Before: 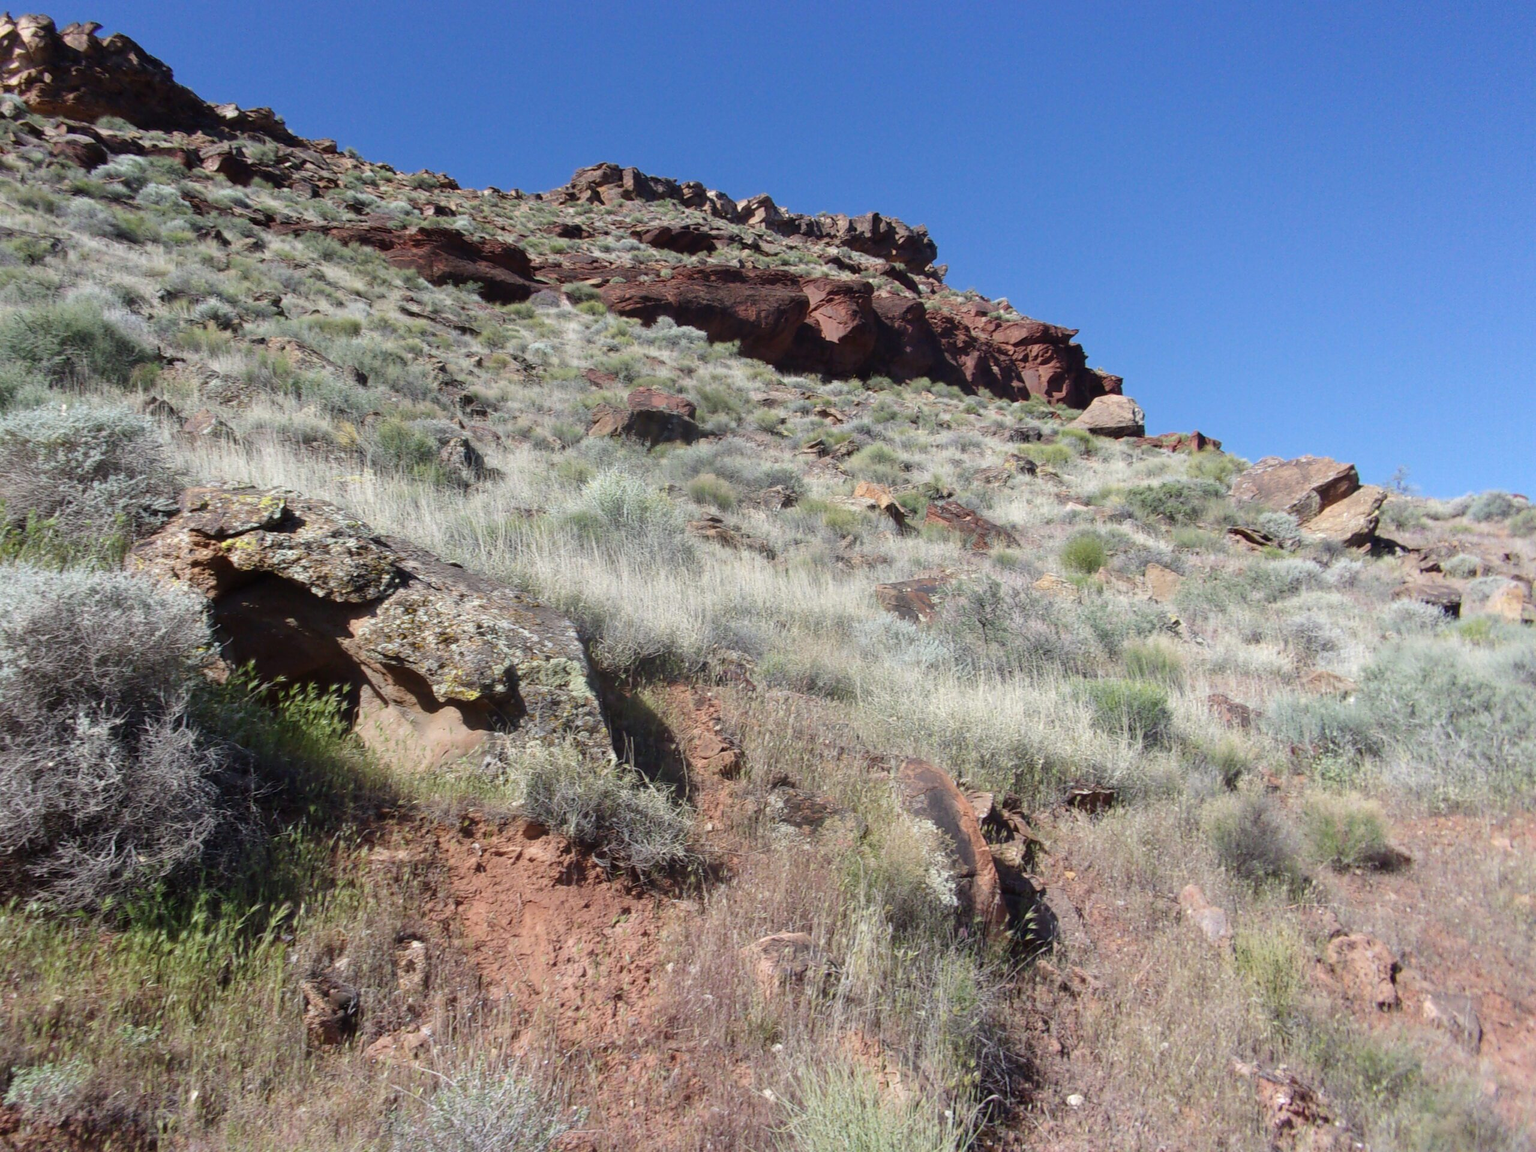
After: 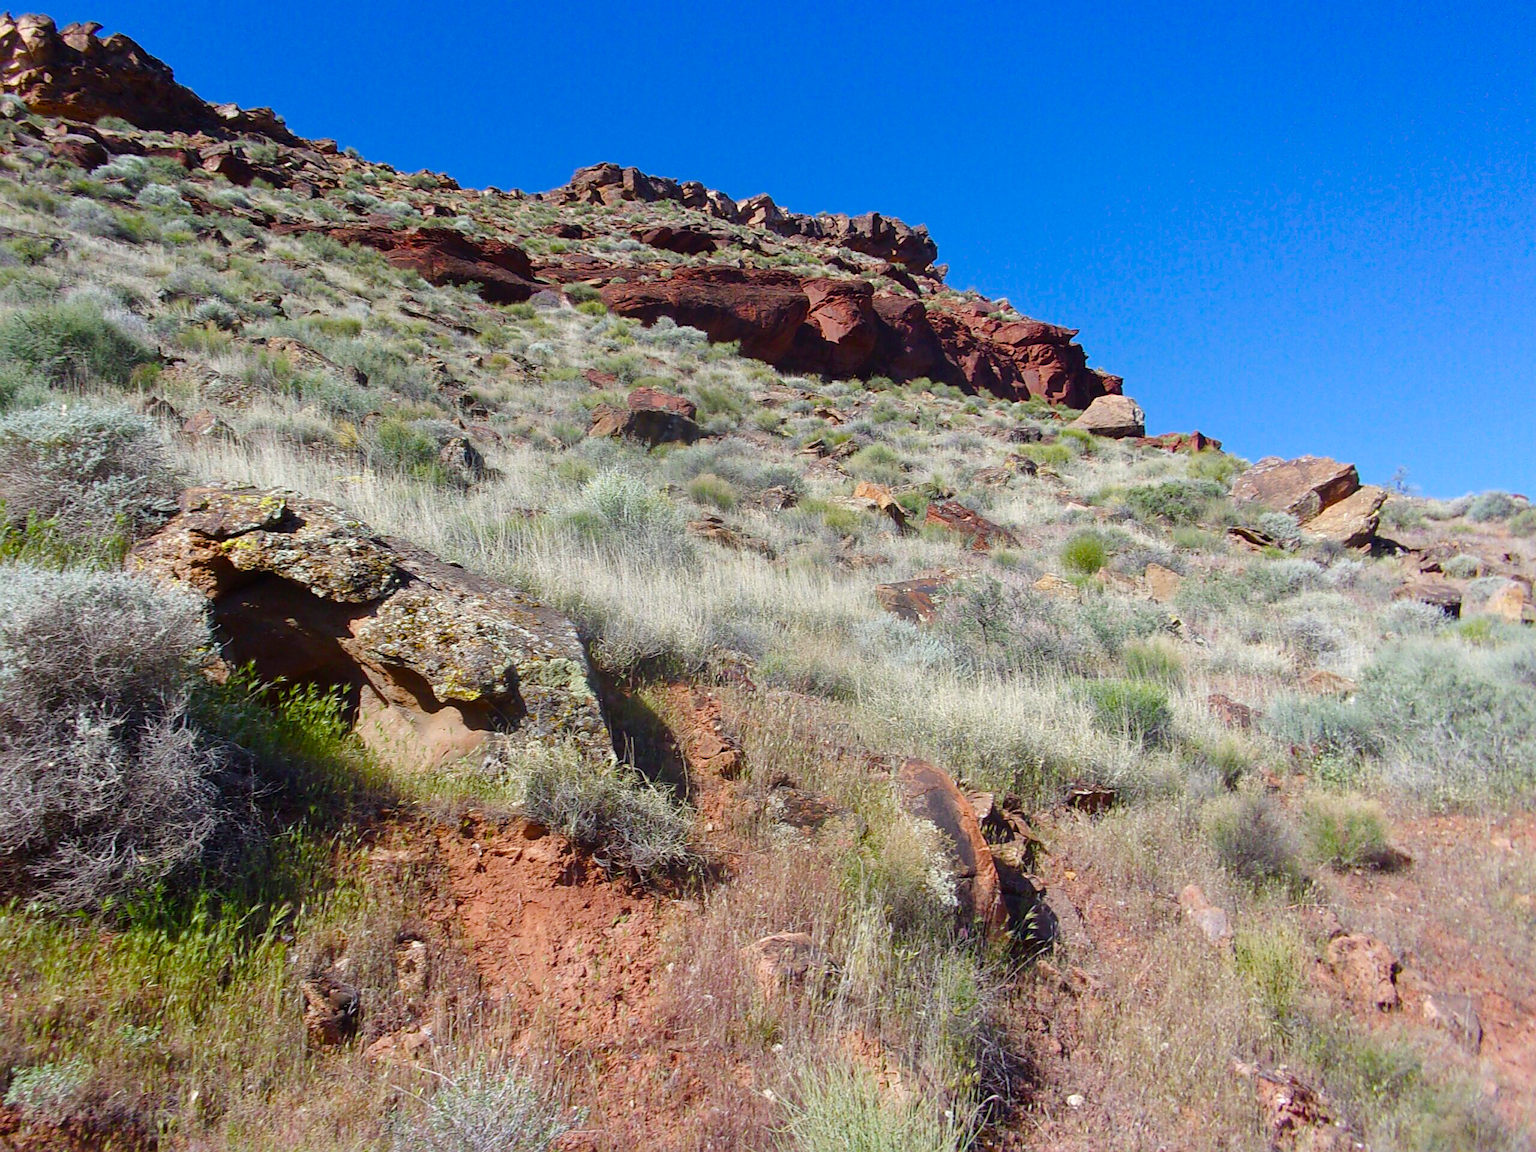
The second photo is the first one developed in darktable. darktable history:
color balance rgb: perceptual saturation grading › global saturation 39.677%, perceptual saturation grading › highlights -25.04%, perceptual saturation grading › mid-tones 34.342%, perceptual saturation grading › shadows 35.919%, global vibrance 20%
sharpen: on, module defaults
